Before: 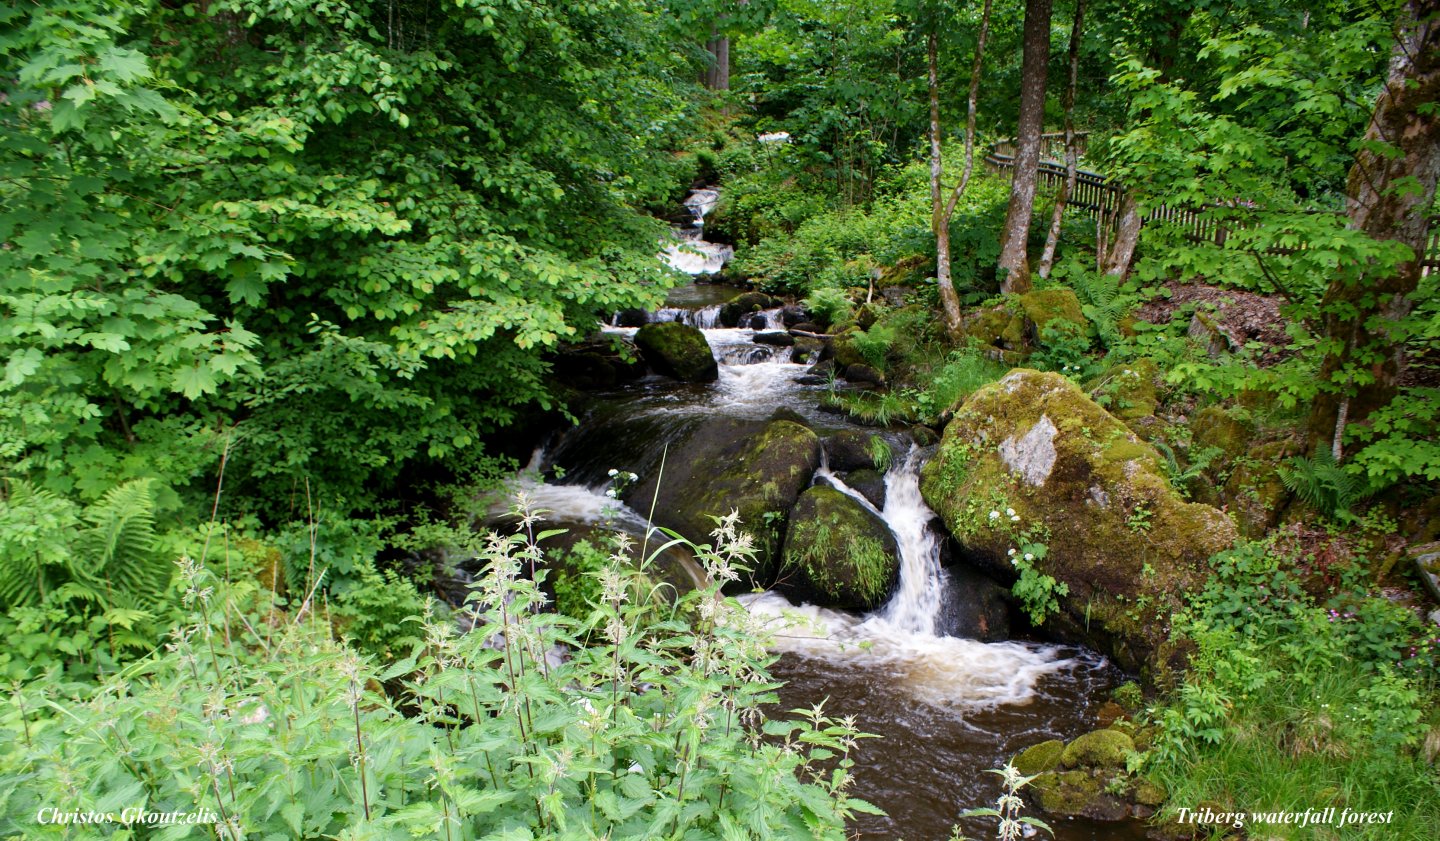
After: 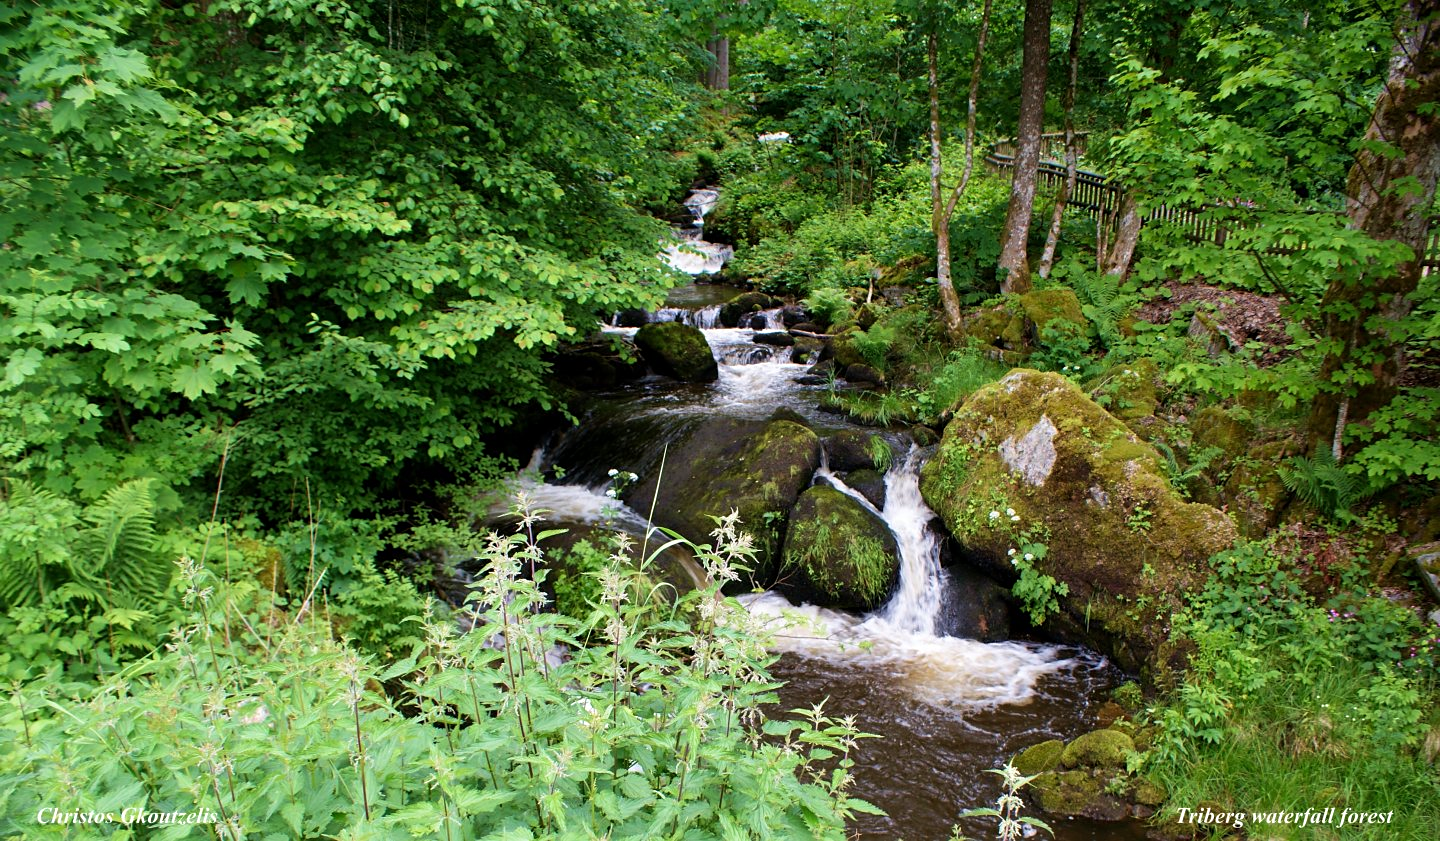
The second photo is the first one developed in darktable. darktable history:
velvia: strength 21.81%
sharpen: amount 0.205
